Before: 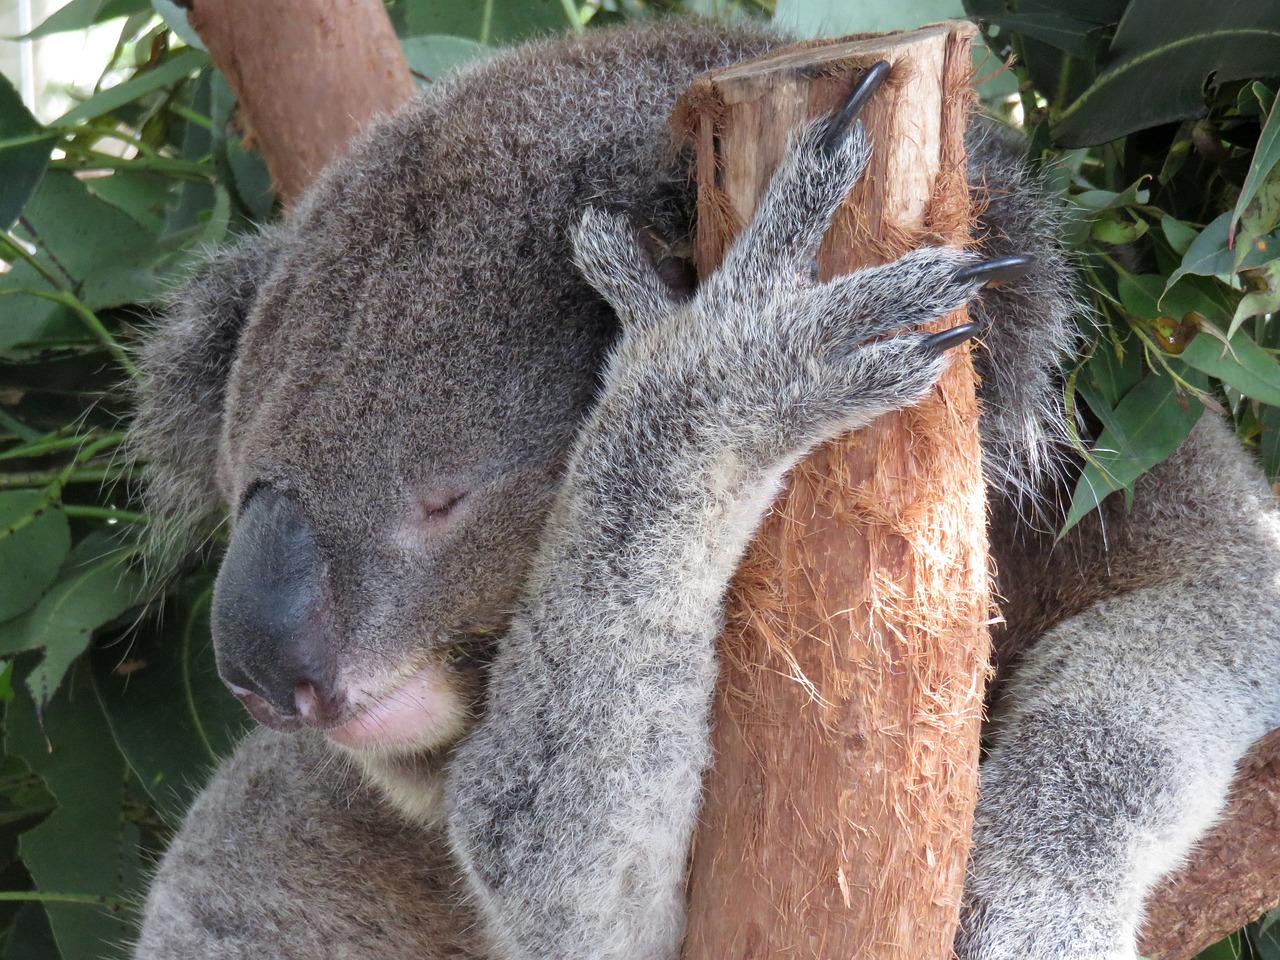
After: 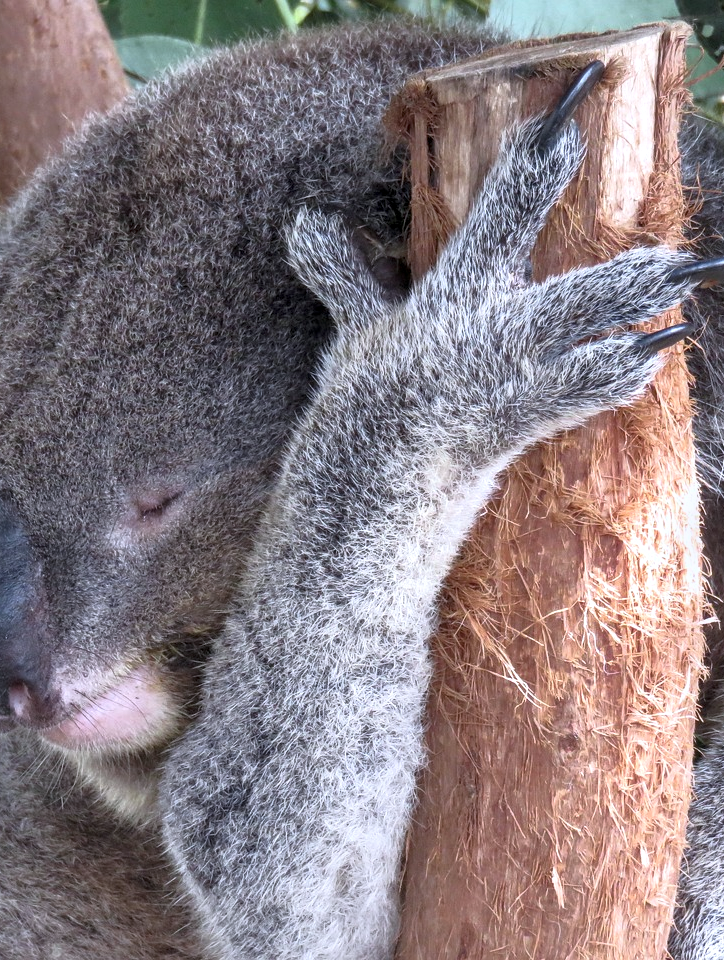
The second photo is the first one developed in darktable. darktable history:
crop and rotate: left 22.347%, right 21.039%
color calibration: illuminant as shot in camera, x 0.358, y 0.373, temperature 4628.91 K
base curve: curves: ch0 [(0, 0) (0.257, 0.25) (0.482, 0.586) (0.757, 0.871) (1, 1)]
local contrast: detail 130%
shadows and highlights: shadows 25.15, highlights -24.94
